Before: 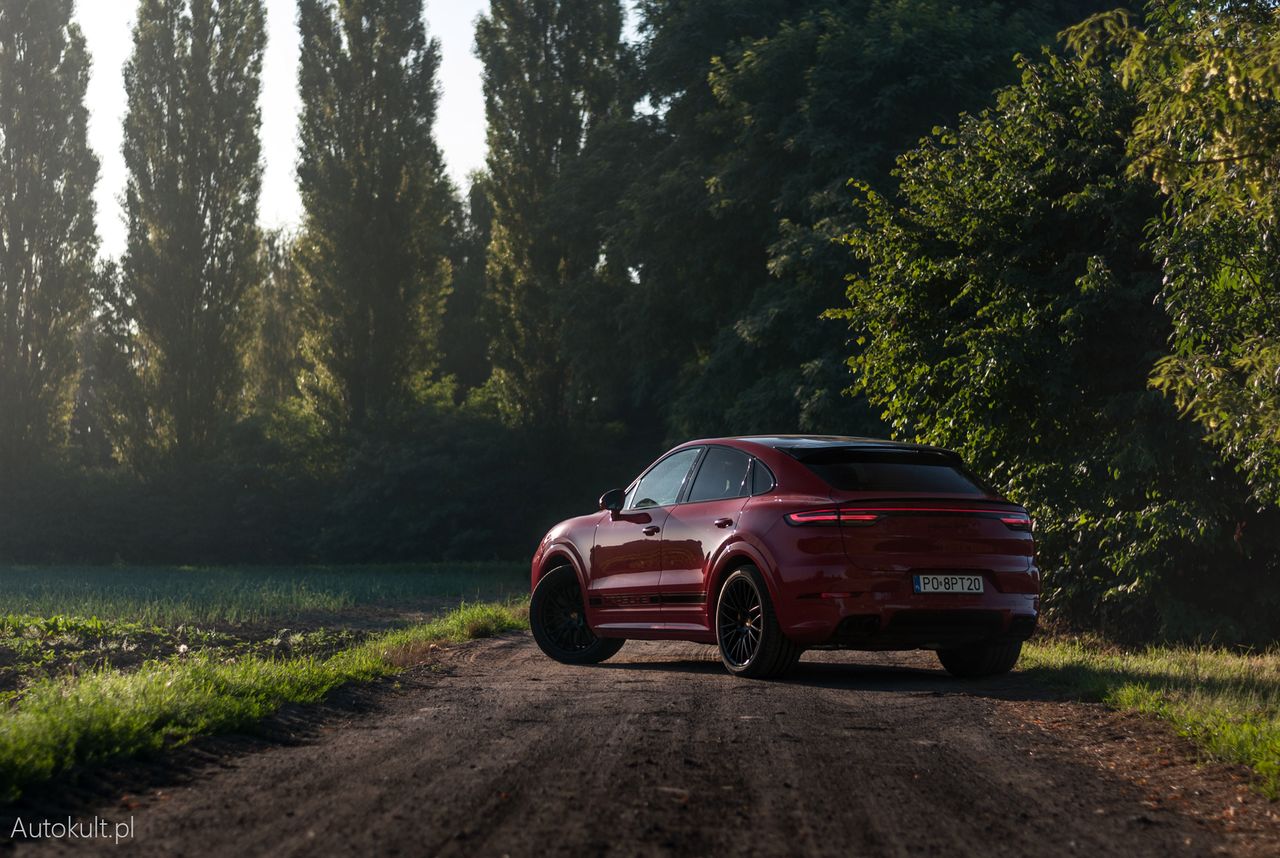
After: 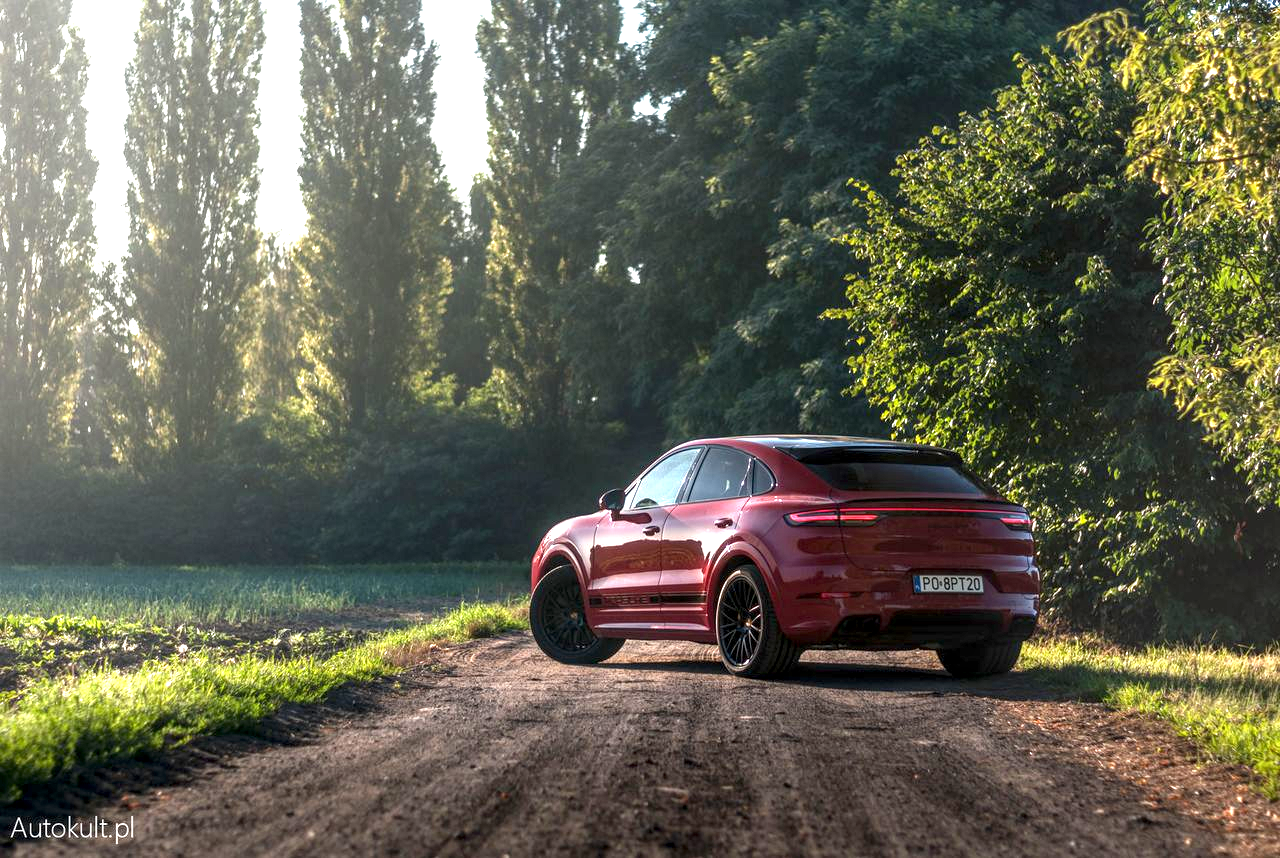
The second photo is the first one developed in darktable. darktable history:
local contrast: on, module defaults
exposure: black level correction 0.001, exposure 1.715 EV, compensate exposure bias true, compensate highlight preservation false
